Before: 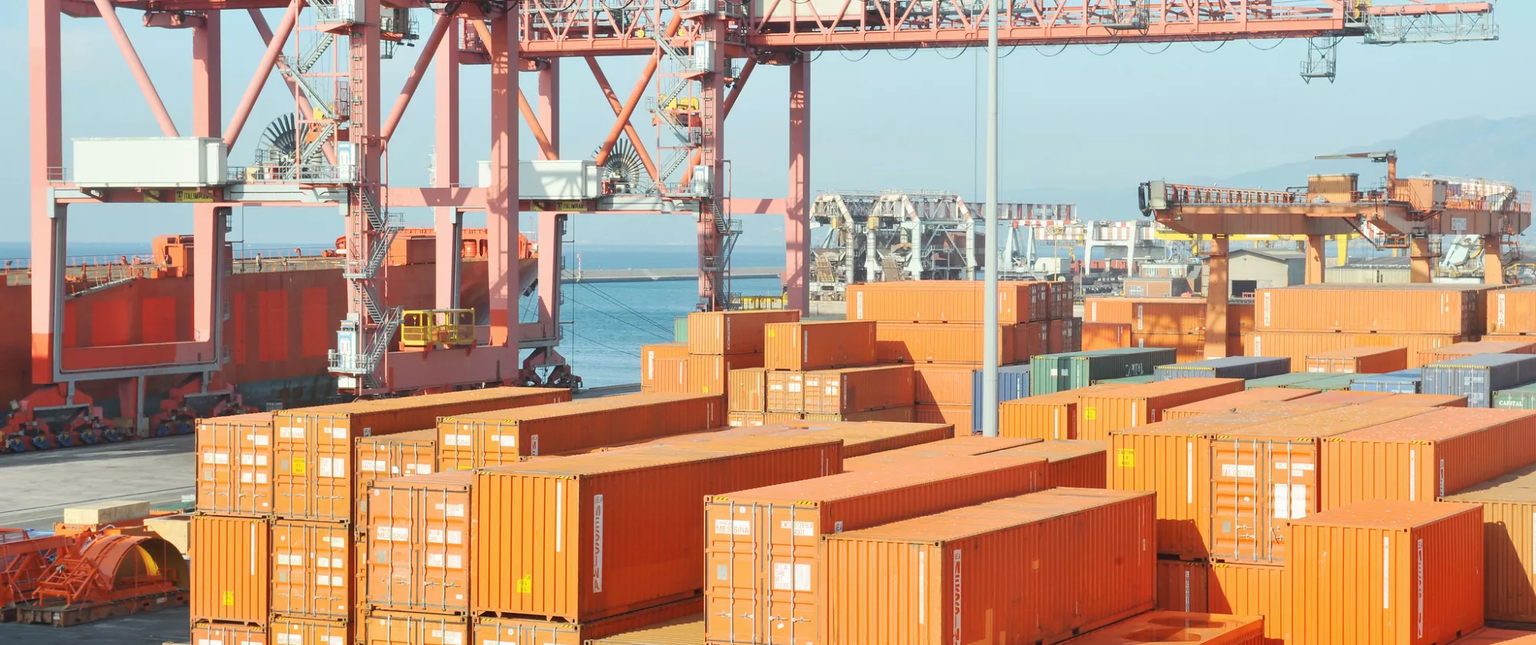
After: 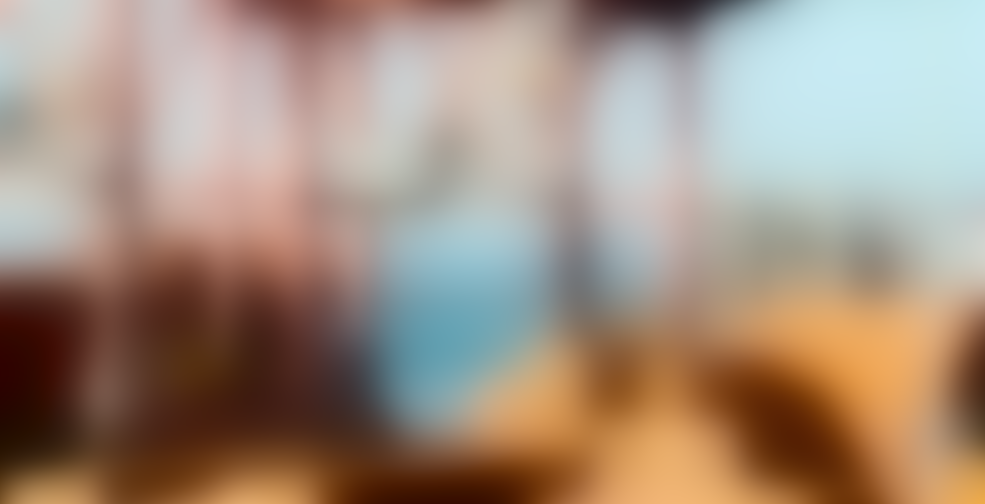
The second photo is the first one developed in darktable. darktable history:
color balance rgb: perceptual saturation grading › global saturation 25%, global vibrance 20%
velvia: on, module defaults
lowpass: radius 31.92, contrast 1.72, brightness -0.98, saturation 0.94
contrast brightness saturation: contrast 0.11, saturation -0.17
crop: left 17.835%, top 7.675%, right 32.881%, bottom 32.213%
